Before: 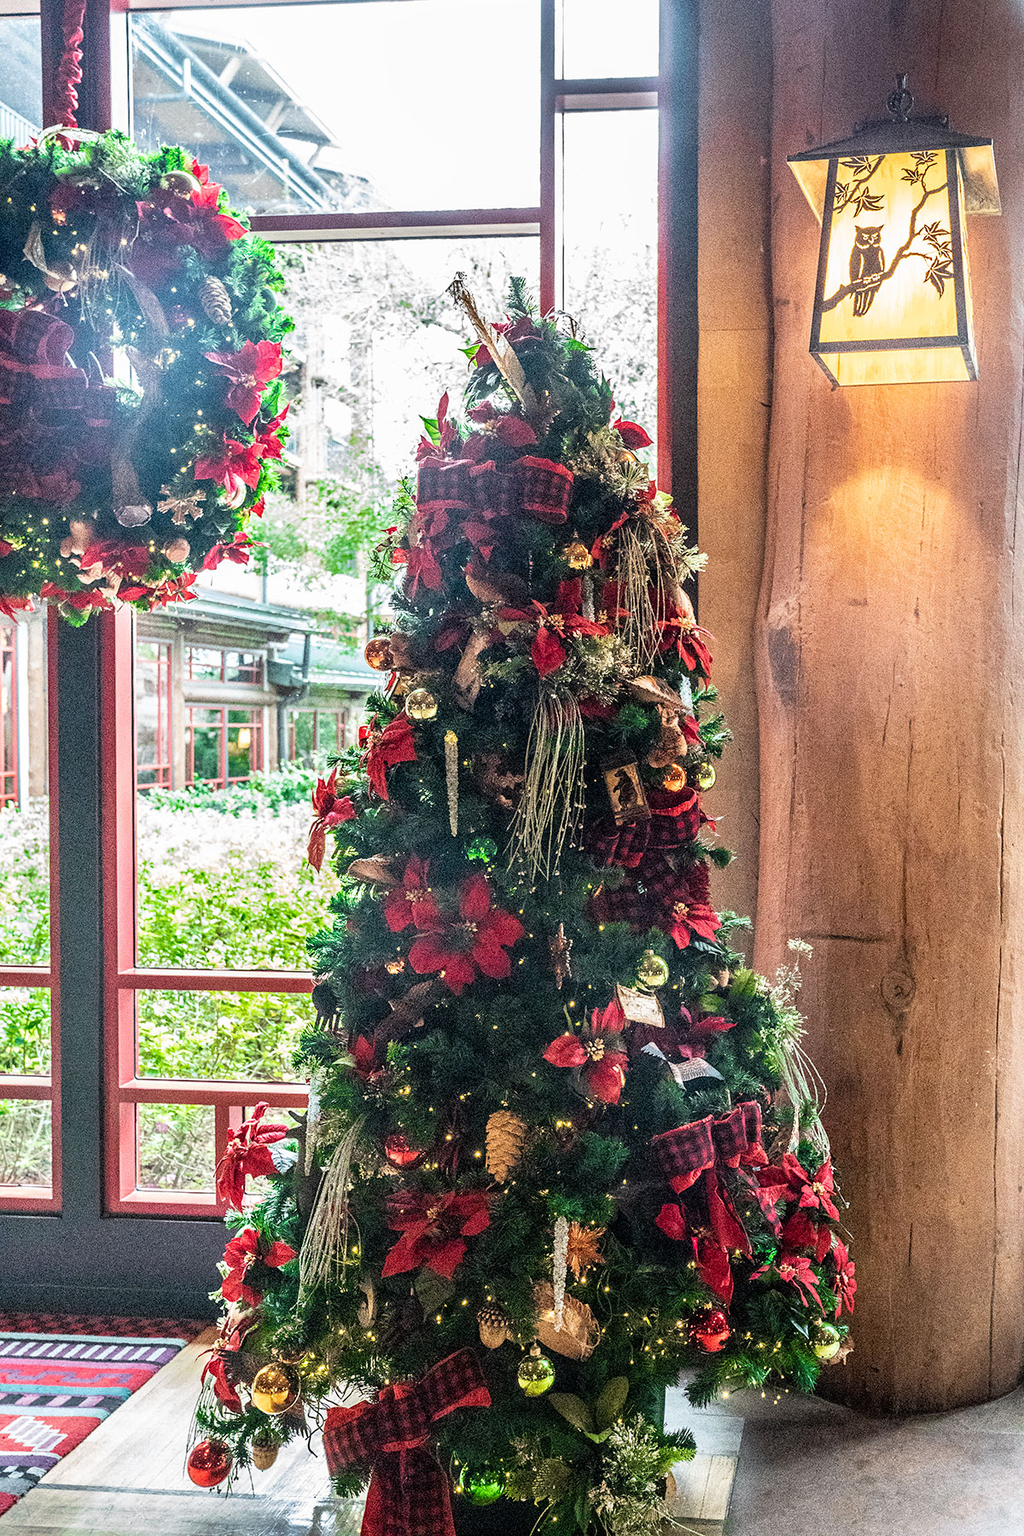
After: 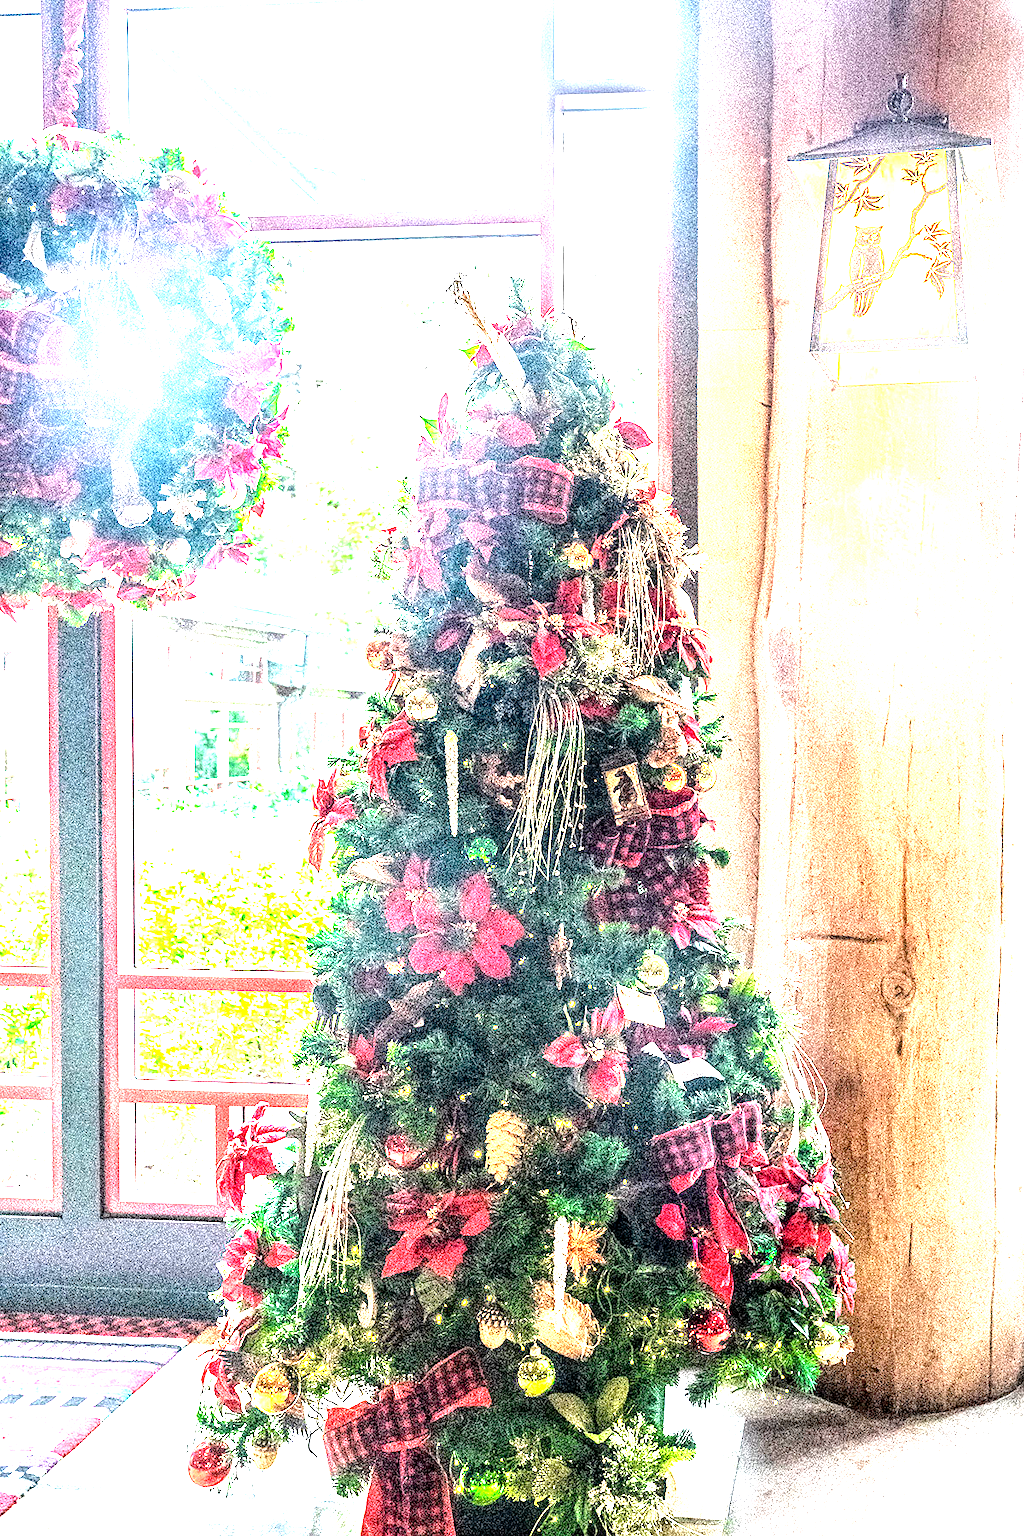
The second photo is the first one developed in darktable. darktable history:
local contrast: highlights 61%, detail 143%, midtone range 0.428
tone equalizer: -8 EV -0.417 EV, -7 EV -0.389 EV, -6 EV -0.333 EV, -5 EV -0.222 EV, -3 EV 0.222 EV, -2 EV 0.333 EV, -1 EV 0.389 EV, +0 EV 0.417 EV, edges refinement/feathering 500, mask exposure compensation -1.57 EV, preserve details no
exposure: black level correction 0.005, exposure 2.084 EV, compensate highlight preservation false
